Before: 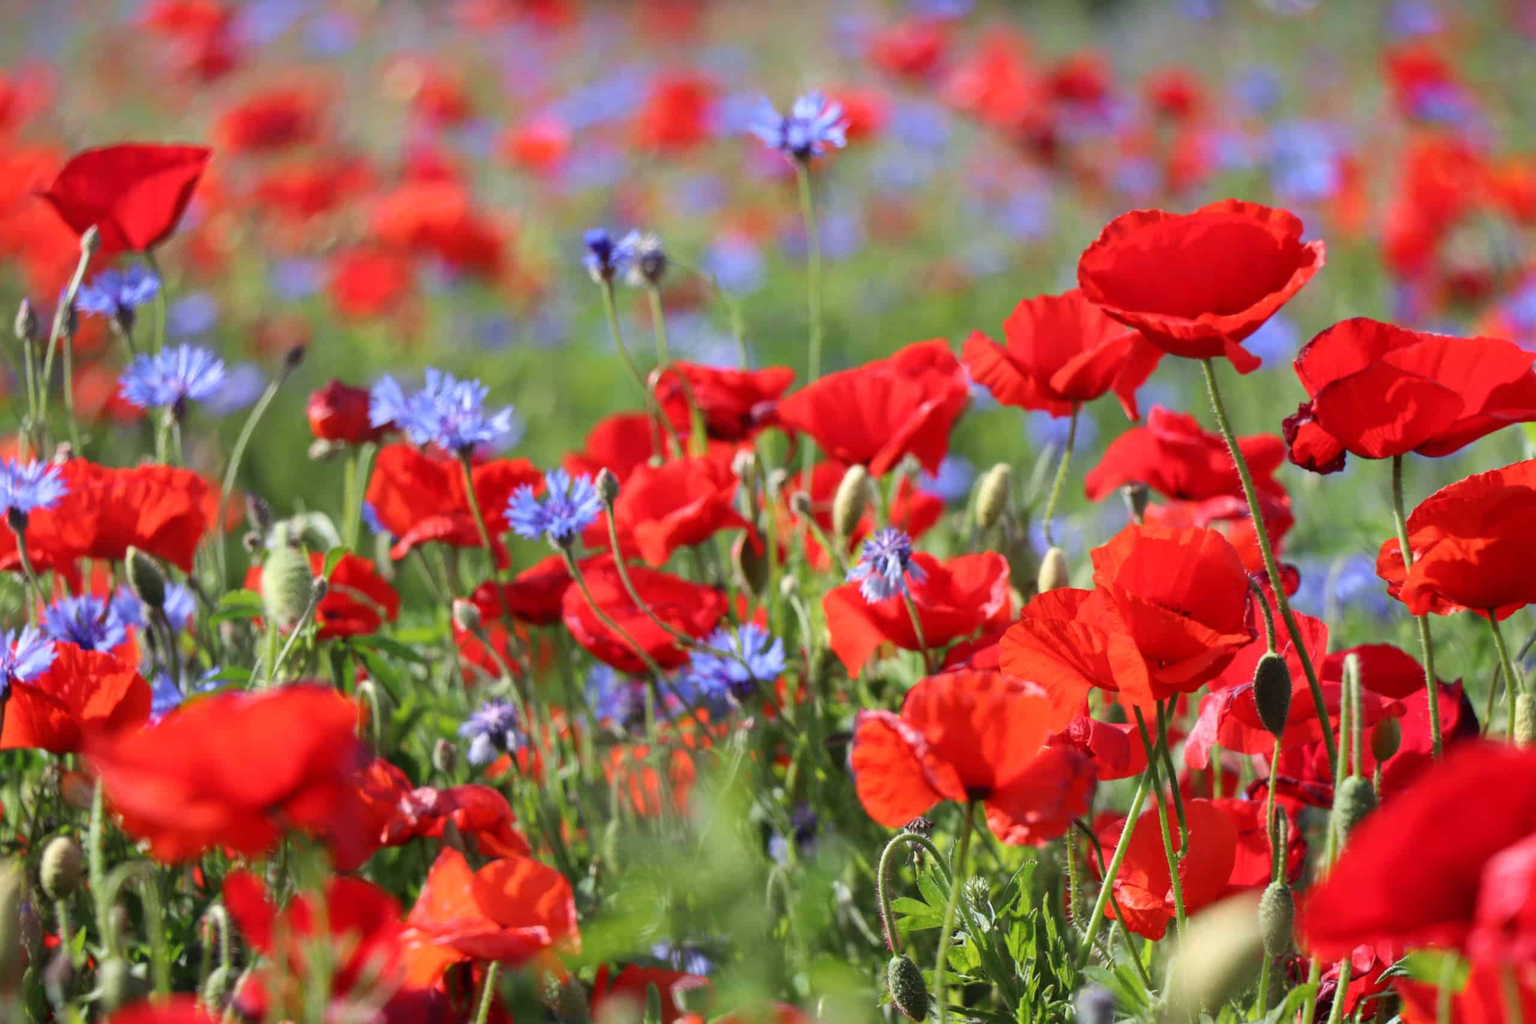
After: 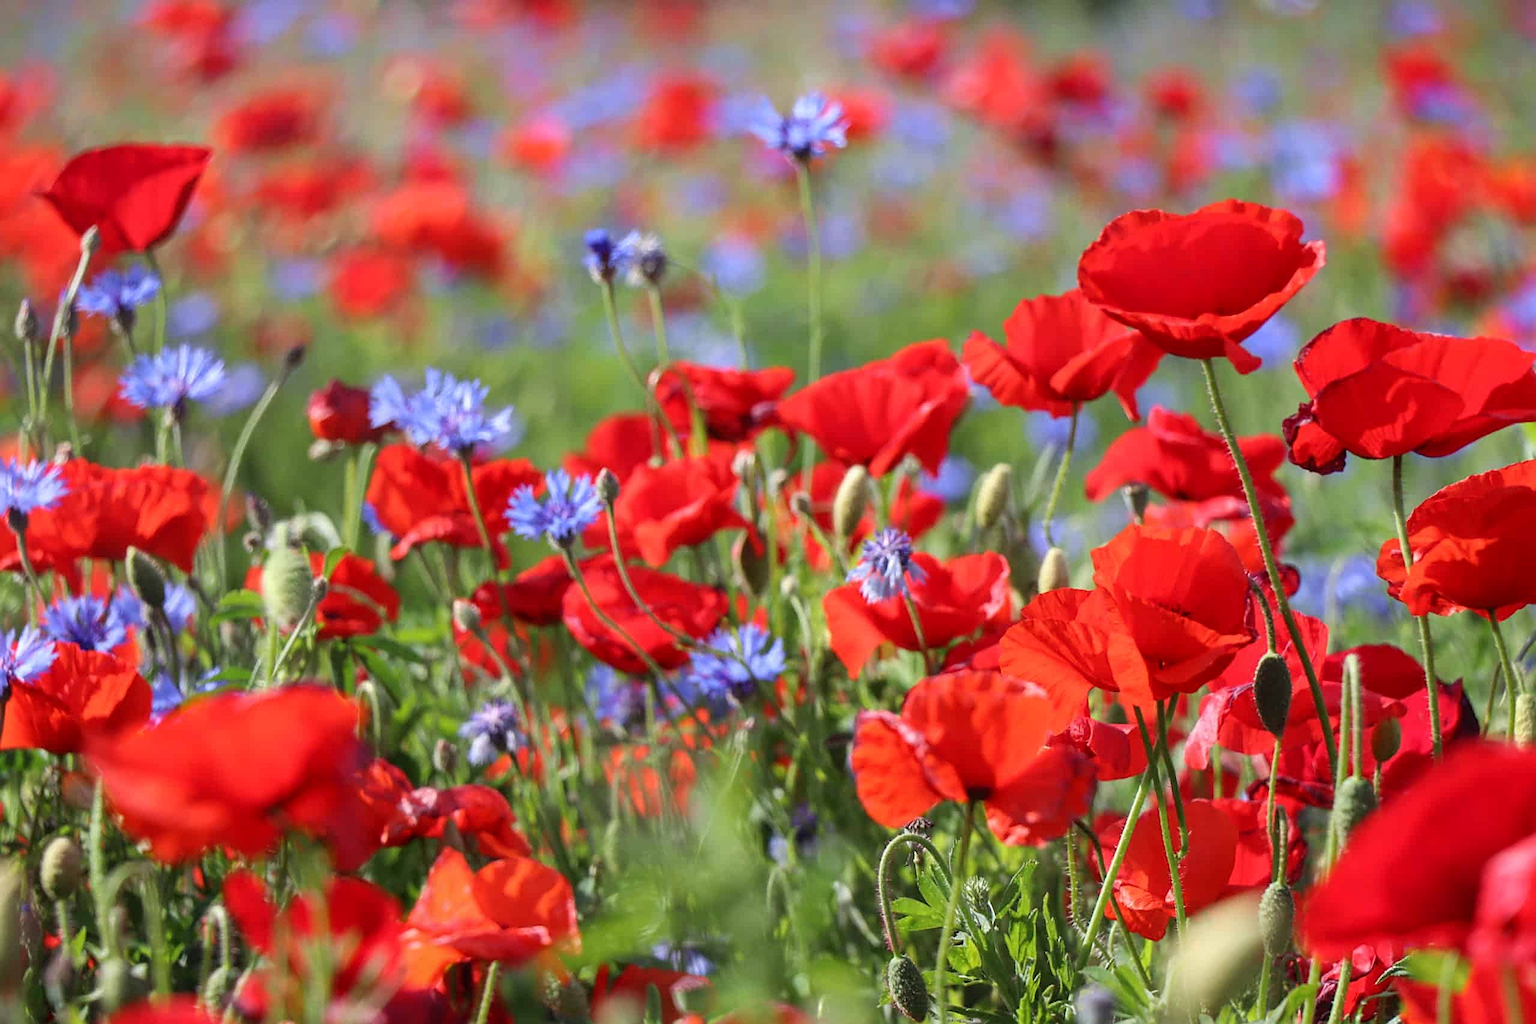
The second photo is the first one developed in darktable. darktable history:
sharpen: on, module defaults
local contrast: detail 110%
shadows and highlights: shadows -24.28, highlights 49.77, soften with gaussian
